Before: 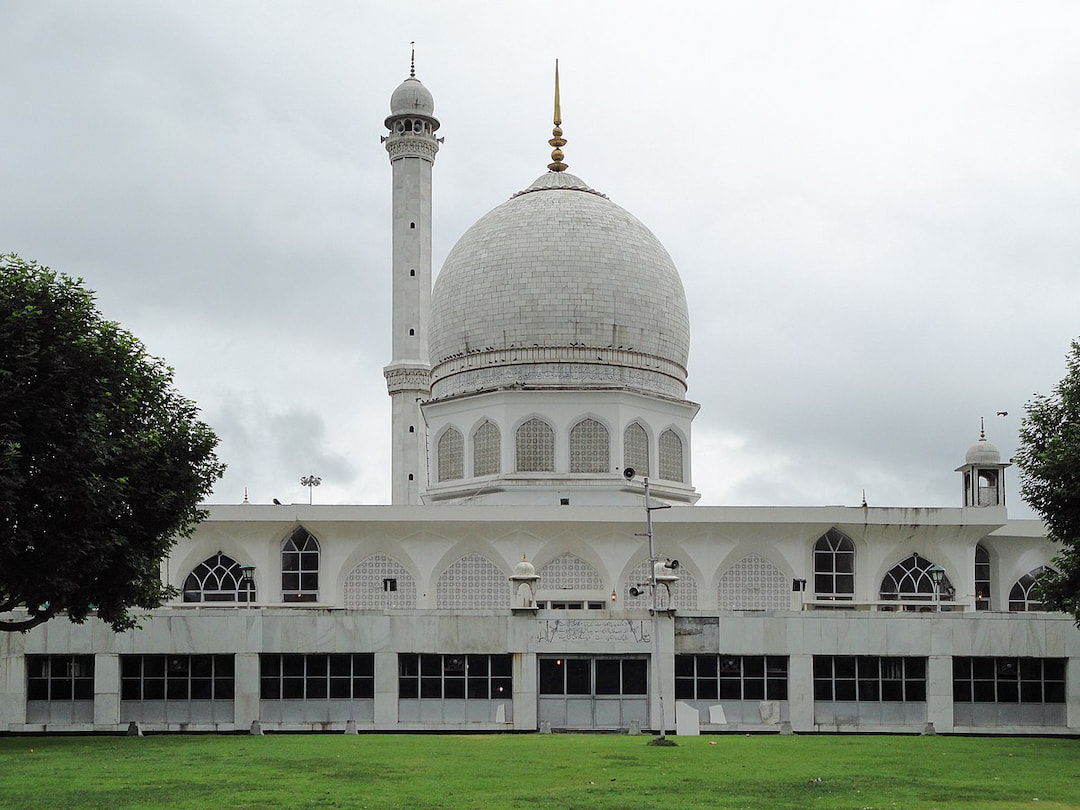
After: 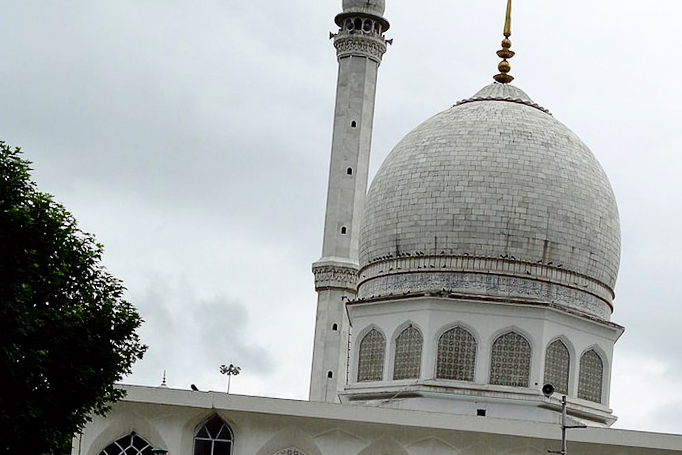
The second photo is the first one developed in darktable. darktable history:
contrast brightness saturation: contrast 0.24, brightness -0.24, saturation 0.14
crop and rotate: angle -4.99°, left 2.122%, top 6.945%, right 27.566%, bottom 30.519%
